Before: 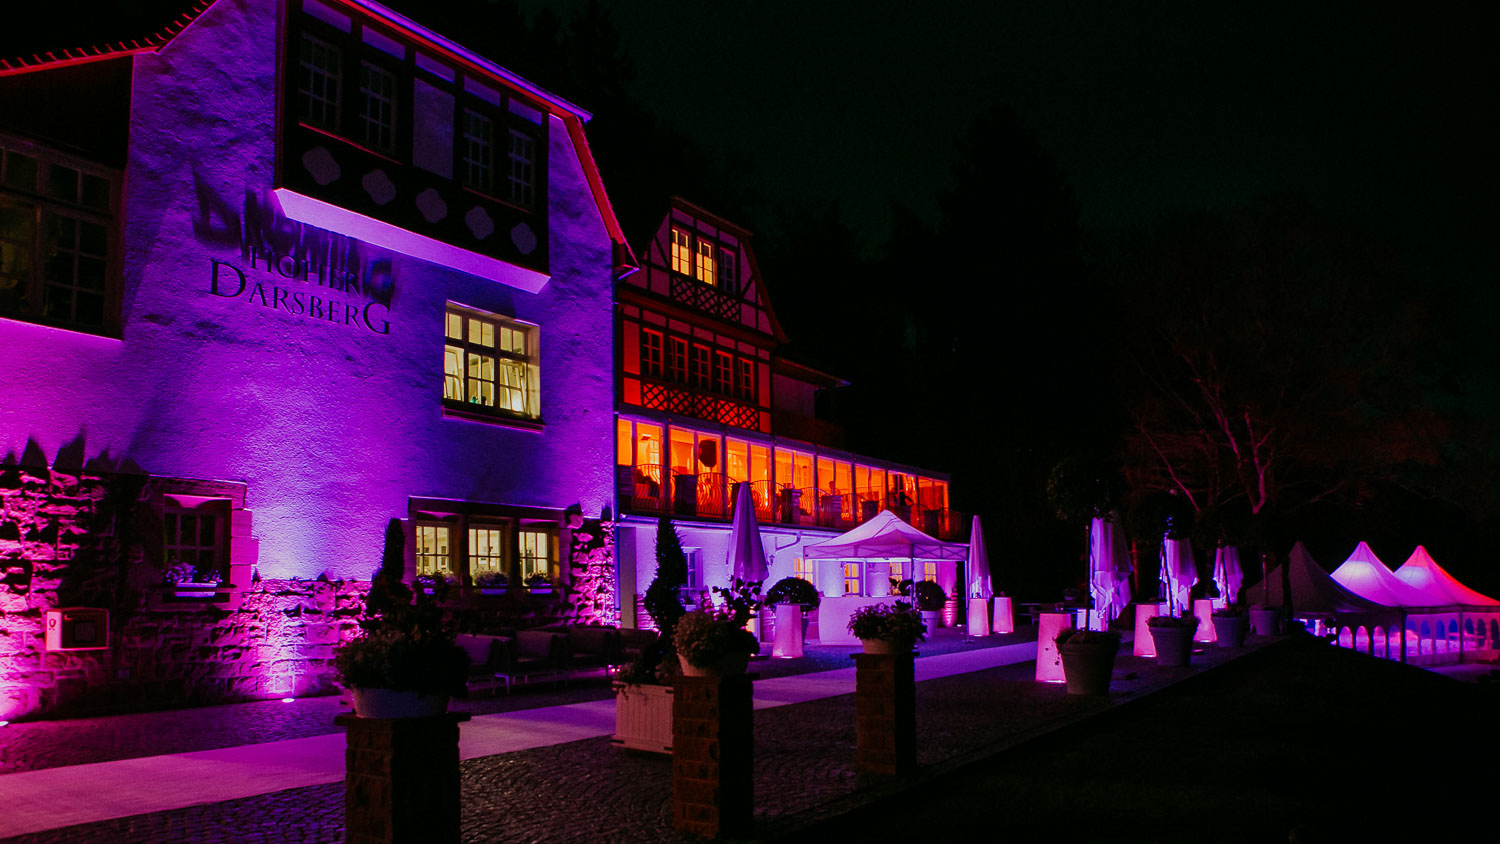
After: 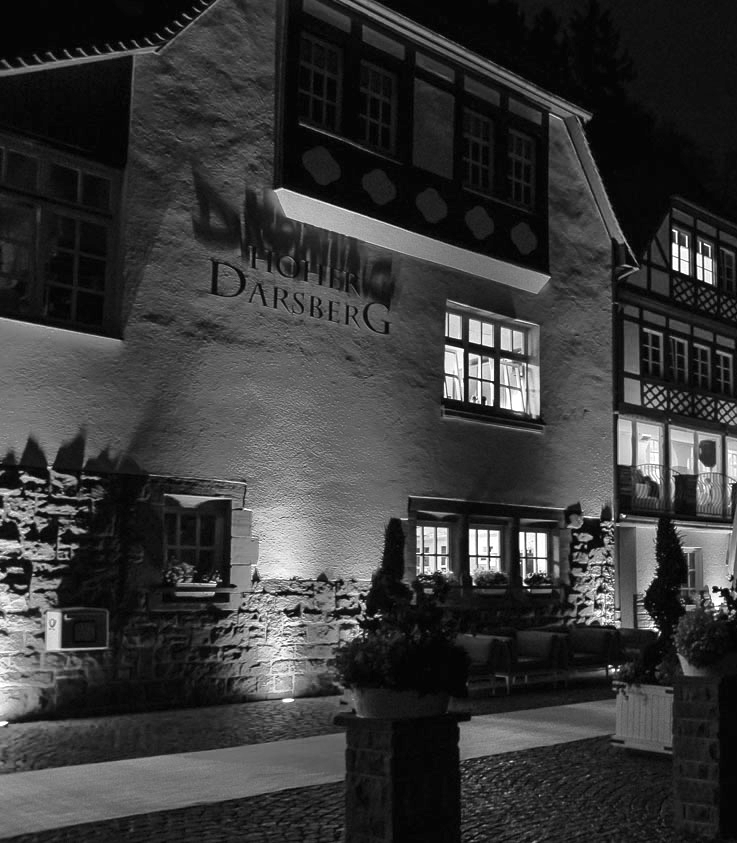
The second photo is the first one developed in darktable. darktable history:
crop and rotate: left 0%, top 0%, right 50.845%
monochrome: a -6.99, b 35.61, size 1.4
exposure: black level correction 0, exposure 1.1 EV, compensate exposure bias true, compensate highlight preservation false
